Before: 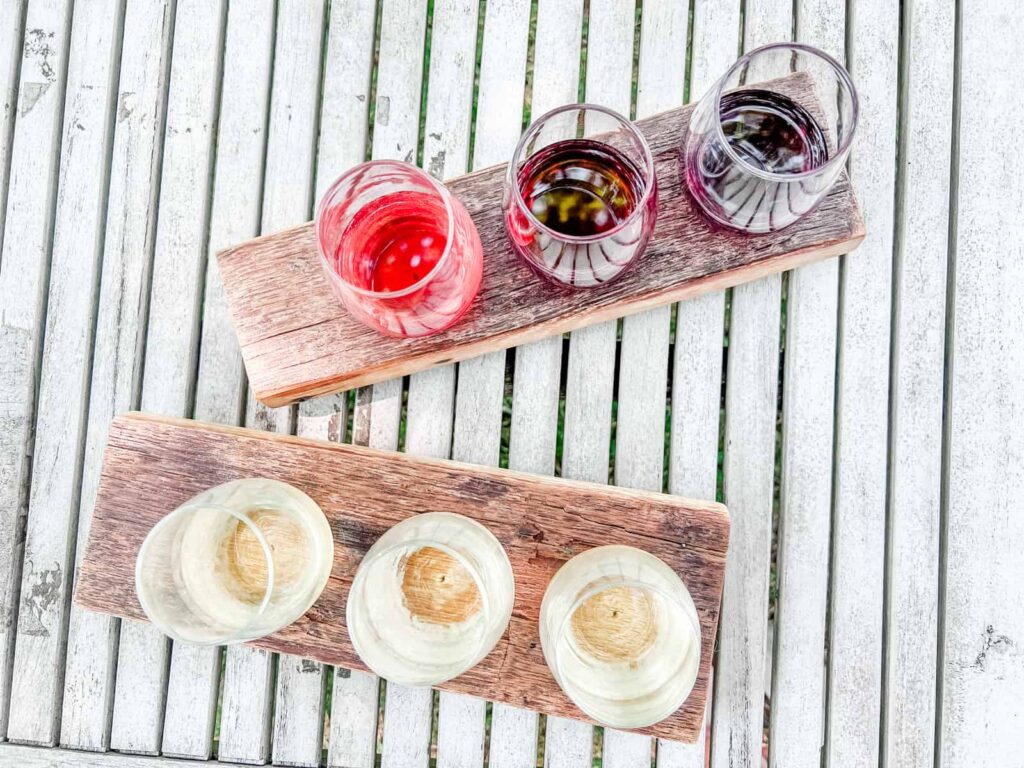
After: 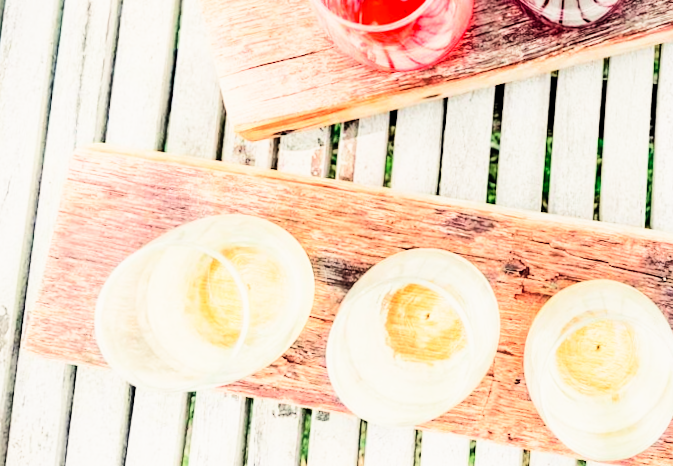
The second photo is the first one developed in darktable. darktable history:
white balance: red 1.045, blue 0.932
shadows and highlights: shadows -40.15, highlights 62.88, soften with gaussian
rotate and perspective: rotation -0.013°, lens shift (vertical) -0.027, lens shift (horizontal) 0.178, crop left 0.016, crop right 0.989, crop top 0.082, crop bottom 0.918
haze removal: compatibility mode true, adaptive false
sigmoid: contrast 1.93, skew 0.29, preserve hue 0%
exposure: black level correction 0, compensate exposure bias true, compensate highlight preservation false
contrast equalizer: y [[0.5 ×6], [0.5 ×6], [0.5, 0.5, 0.501, 0.545, 0.707, 0.863], [0 ×6], [0 ×6]]
crop and rotate: angle -0.82°, left 3.85%, top 31.828%, right 27.992%
